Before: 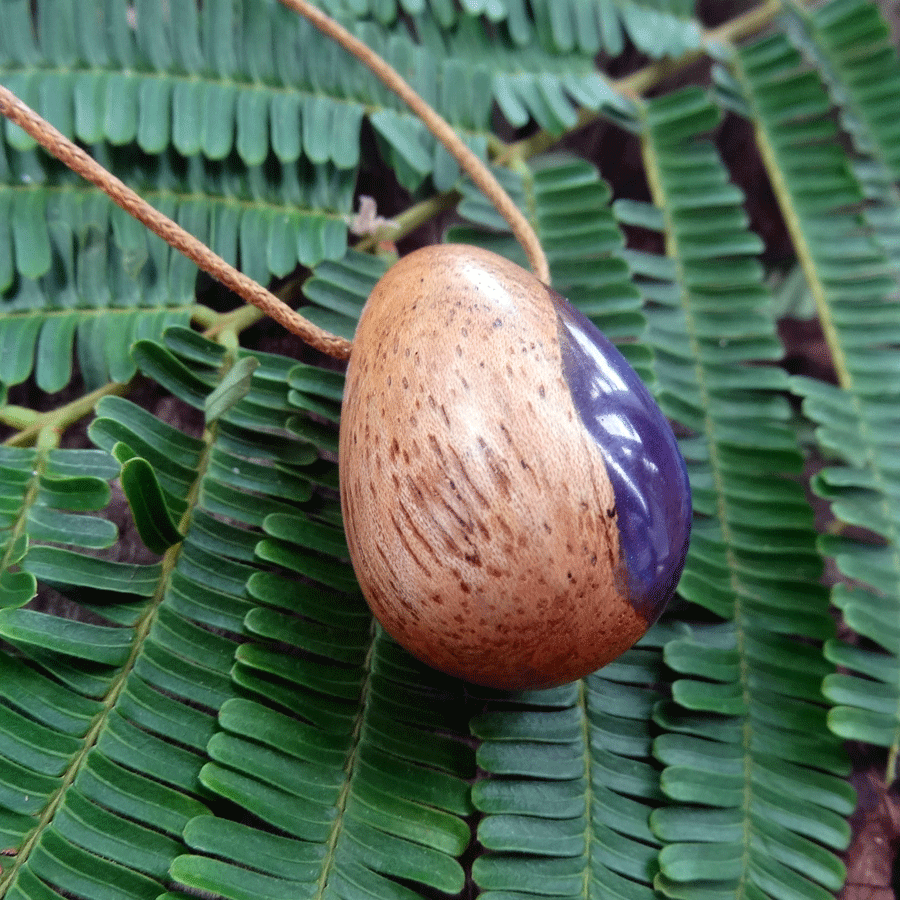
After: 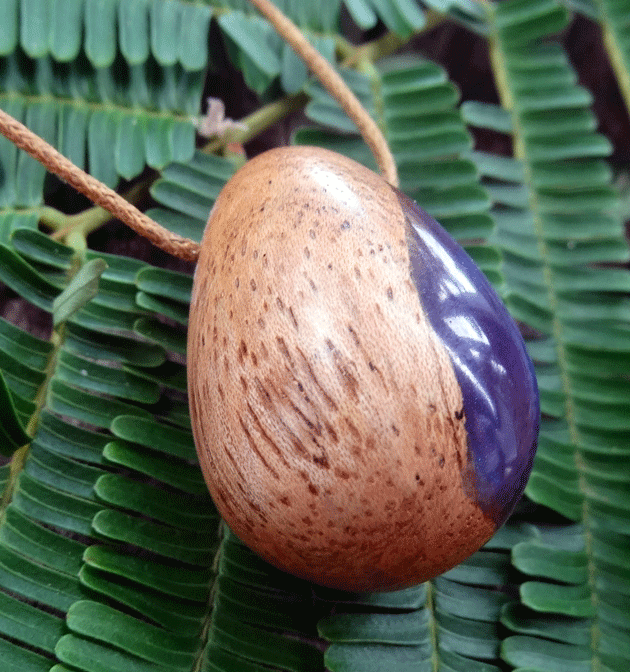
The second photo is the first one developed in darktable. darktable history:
crop and rotate: left 16.985%, top 10.912%, right 12.982%, bottom 14.394%
